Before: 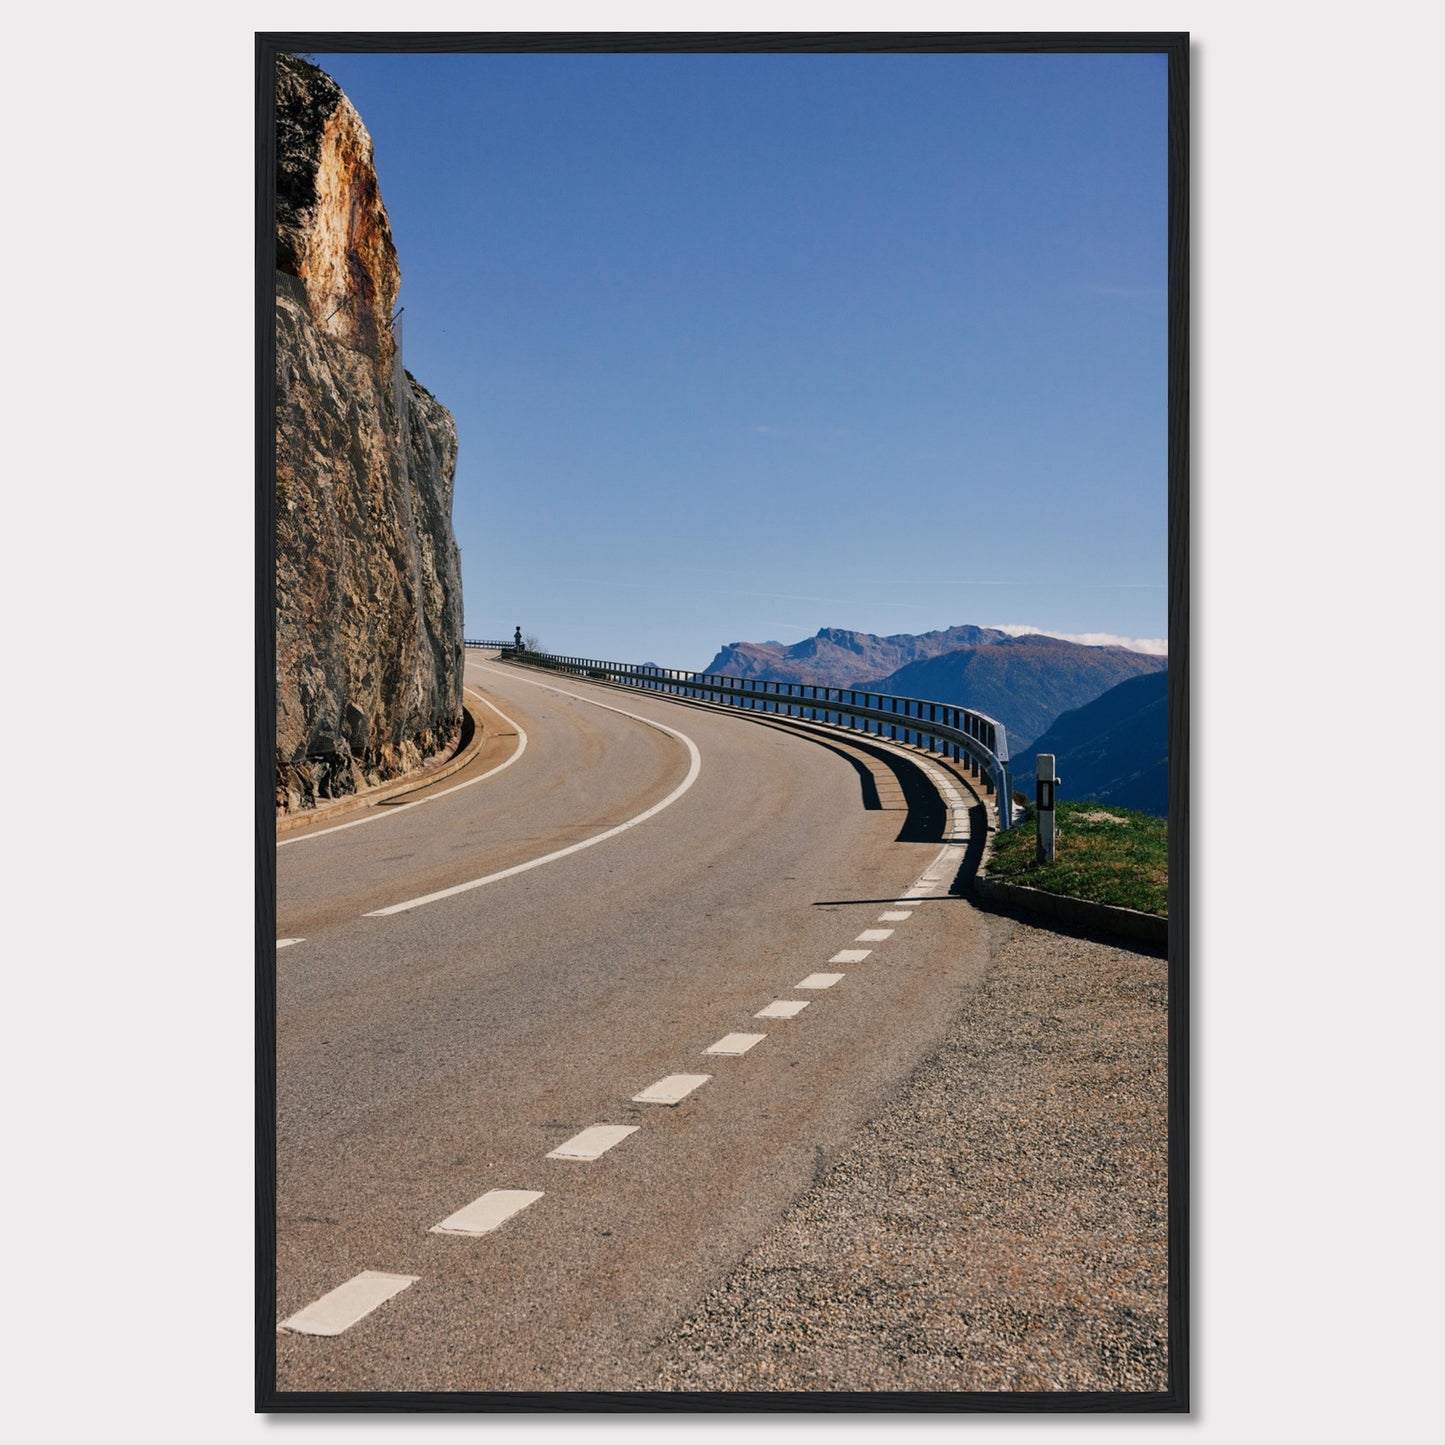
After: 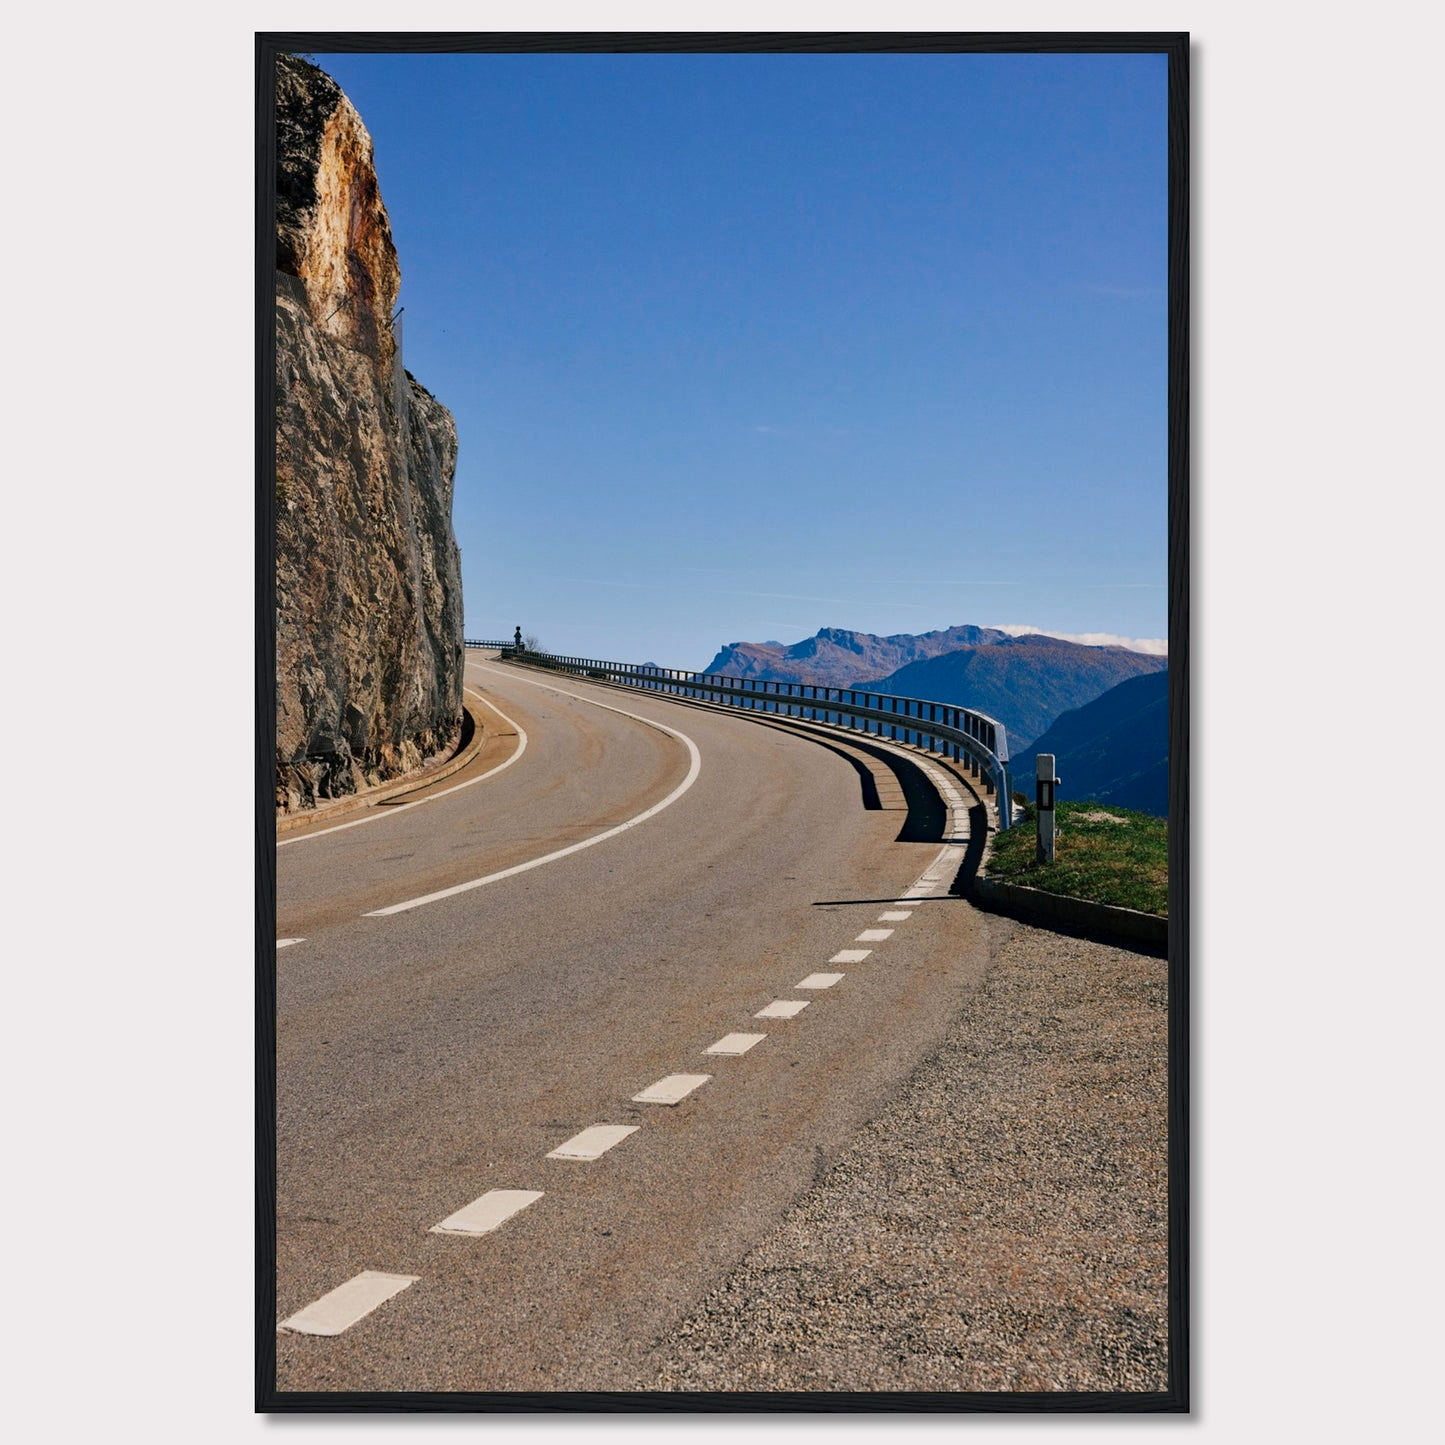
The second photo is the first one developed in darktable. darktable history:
color zones: curves: ch0 [(0.068, 0.464) (0.25, 0.5) (0.48, 0.508) (0.75, 0.536) (0.886, 0.476) (0.967, 0.456)]; ch1 [(0.066, 0.456) (0.25, 0.5) (0.616, 0.508) (0.746, 0.56) (0.934, 0.444)]
haze removal: compatibility mode true, adaptive false
